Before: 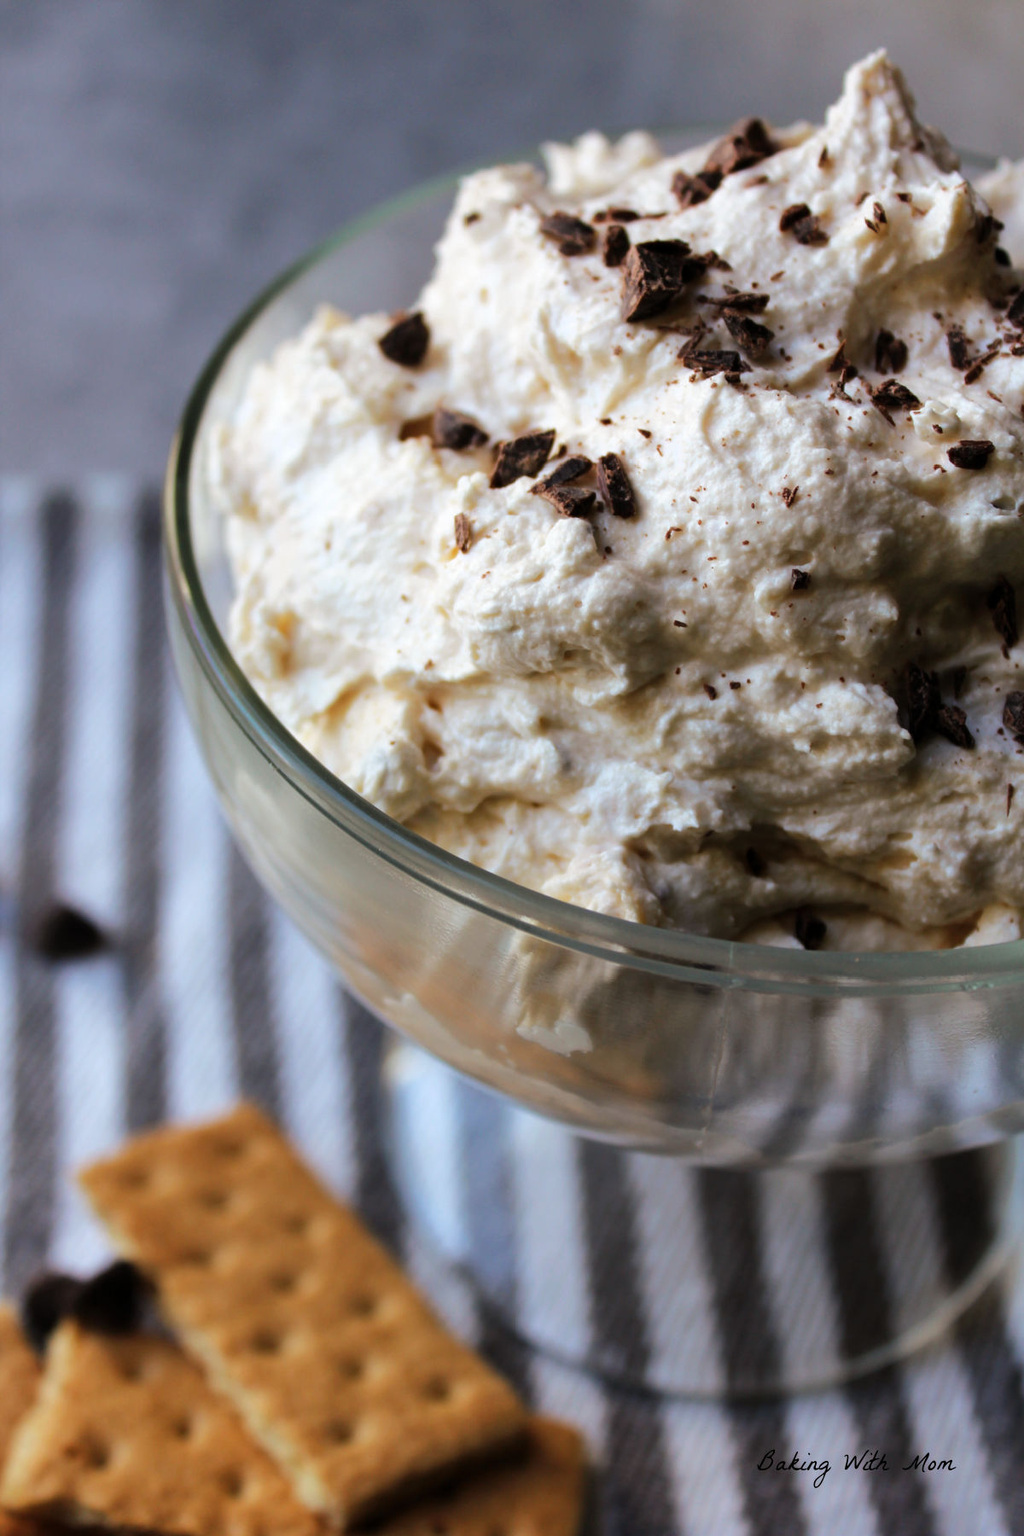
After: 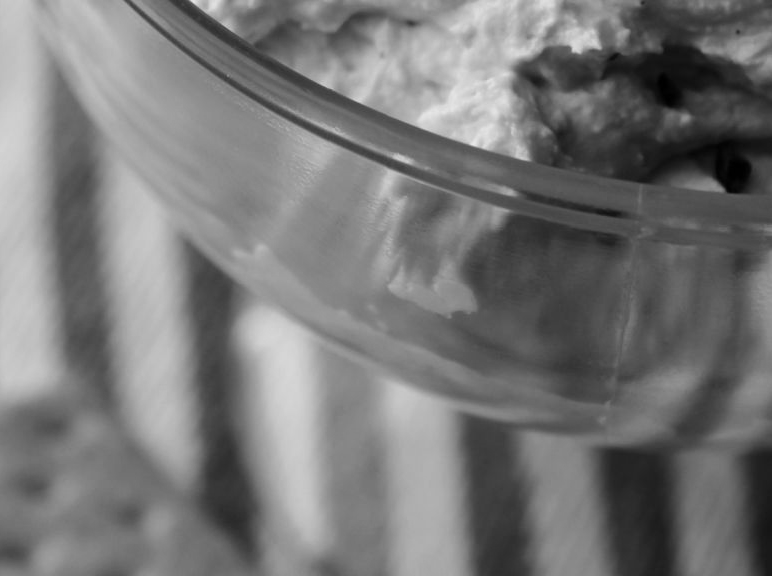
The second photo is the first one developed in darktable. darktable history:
crop: left 18.091%, top 51.13%, right 17.525%, bottom 16.85%
monochrome: a 32, b 64, size 2.3
